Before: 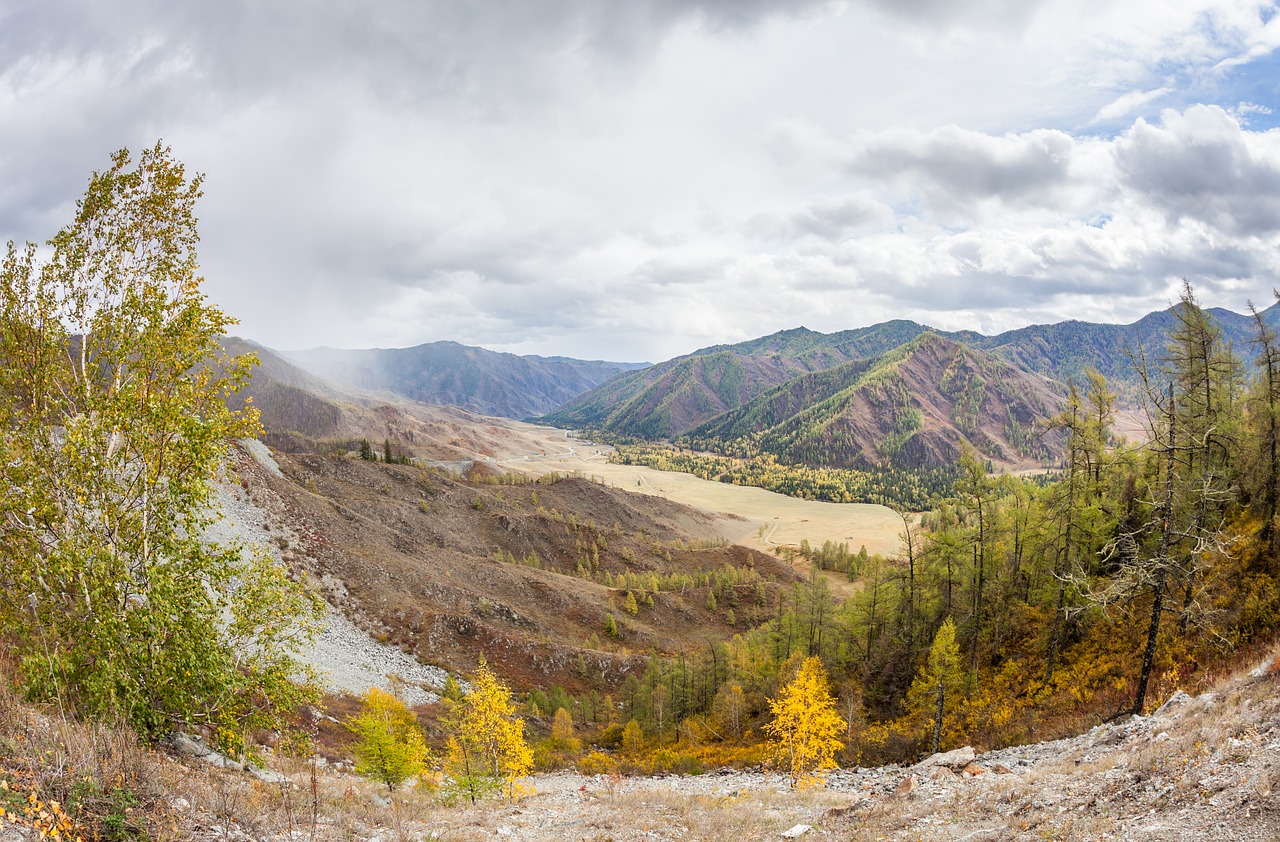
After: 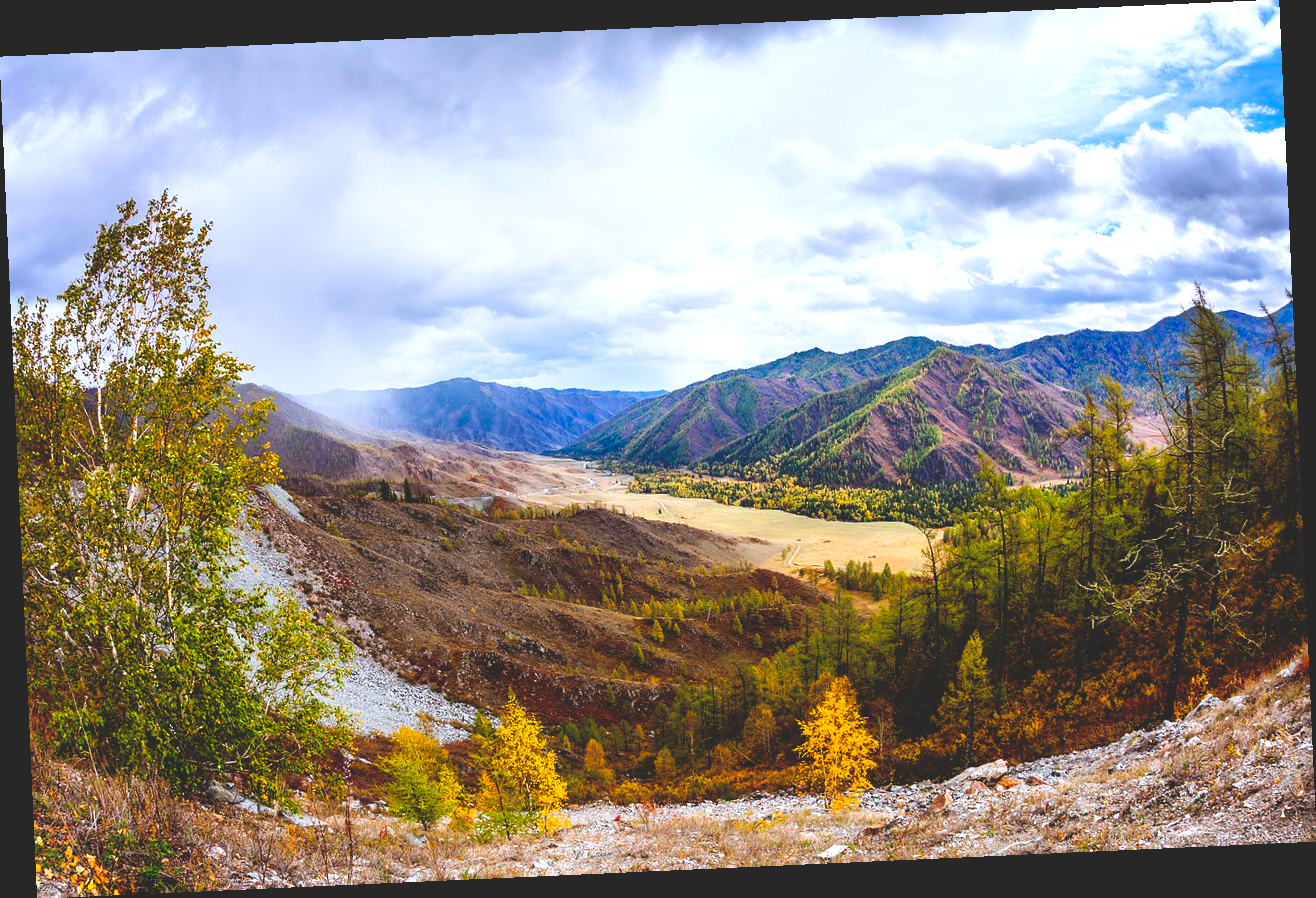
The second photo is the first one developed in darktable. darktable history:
rotate and perspective: rotation -2.56°, automatic cropping off
color calibration: illuminant as shot in camera, x 0.358, y 0.373, temperature 4628.91 K
base curve: curves: ch0 [(0, 0.02) (0.083, 0.036) (1, 1)], preserve colors none
color balance rgb: linear chroma grading › global chroma 50%, perceptual saturation grading › global saturation 2.34%, global vibrance 6.64%, contrast 12.71%, saturation formula JzAzBz (2021)
